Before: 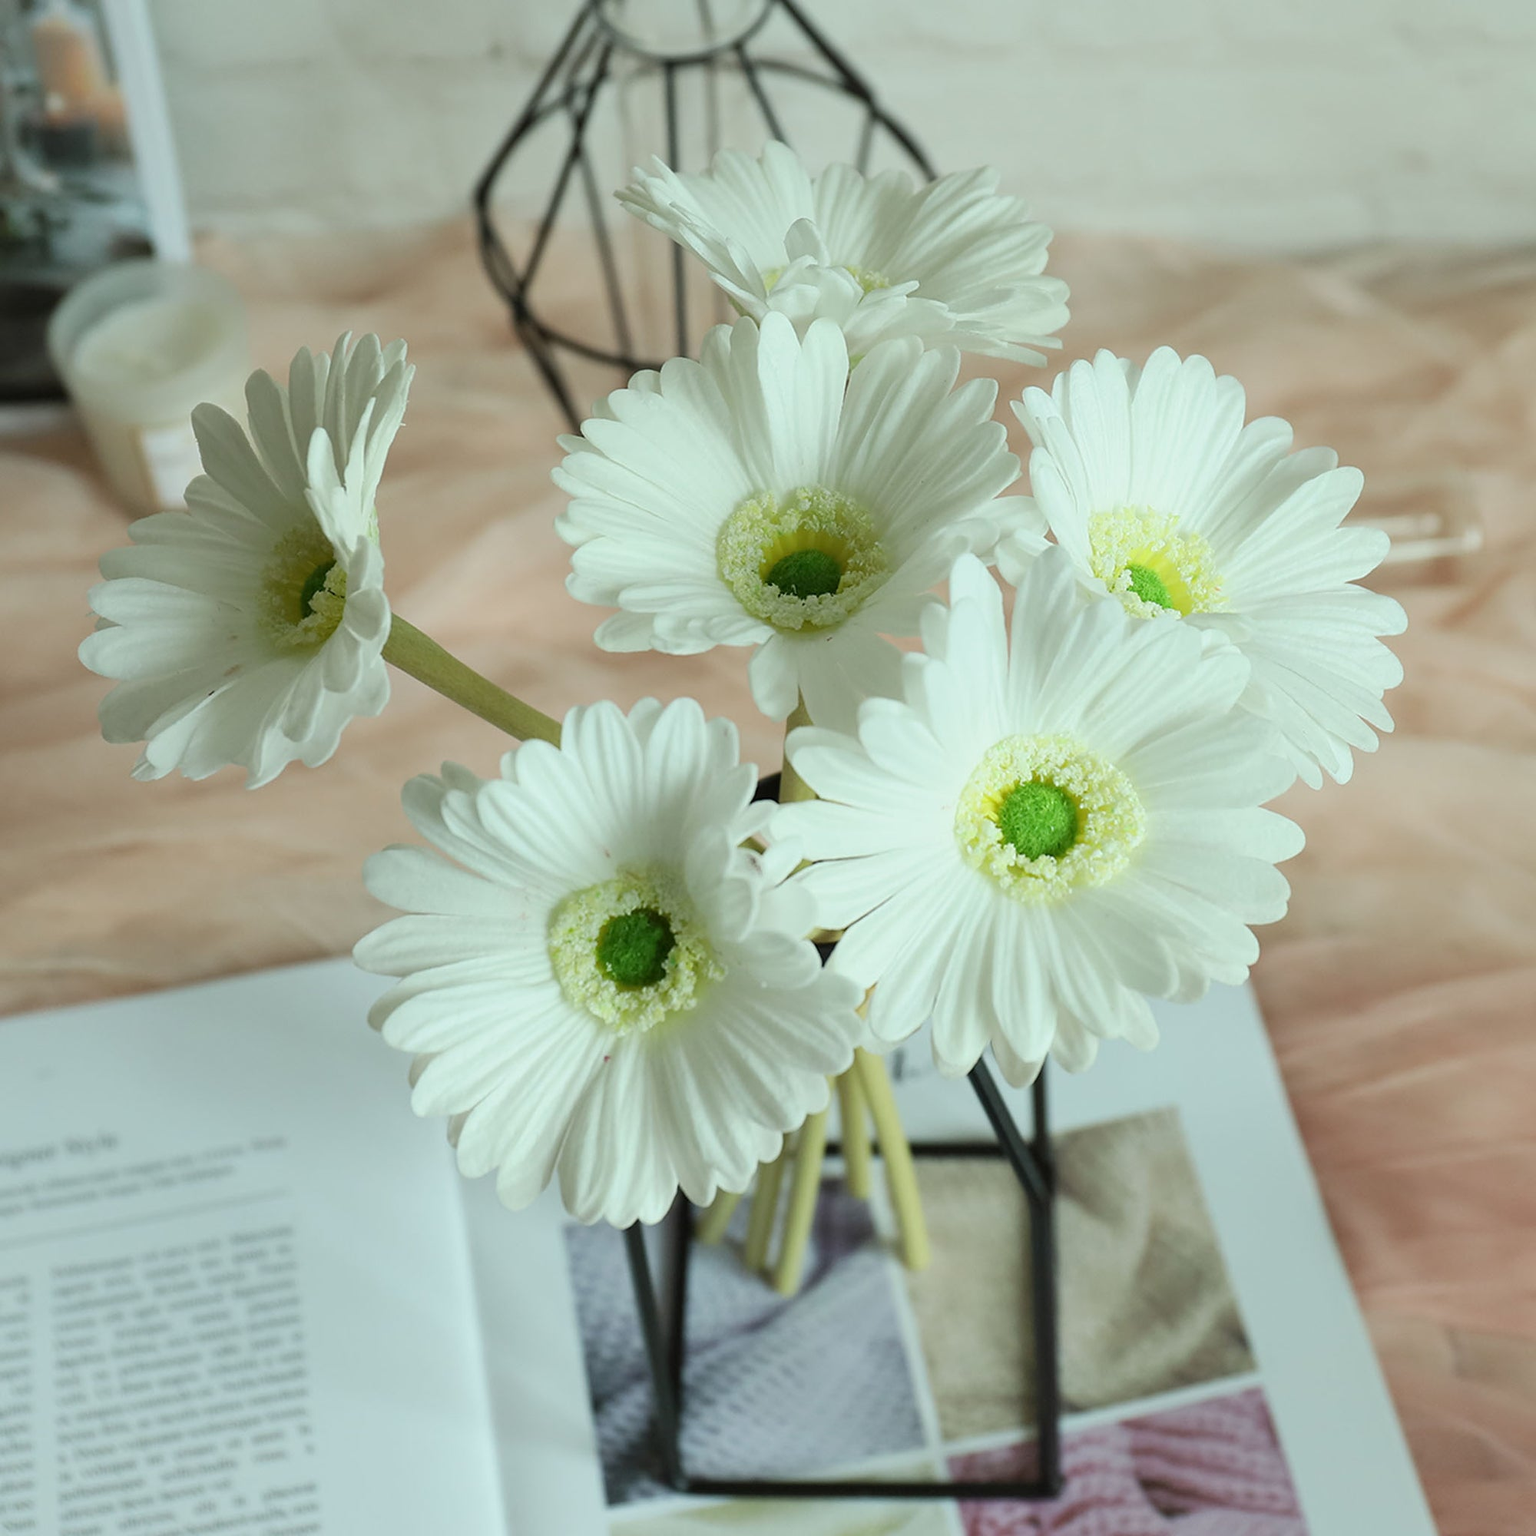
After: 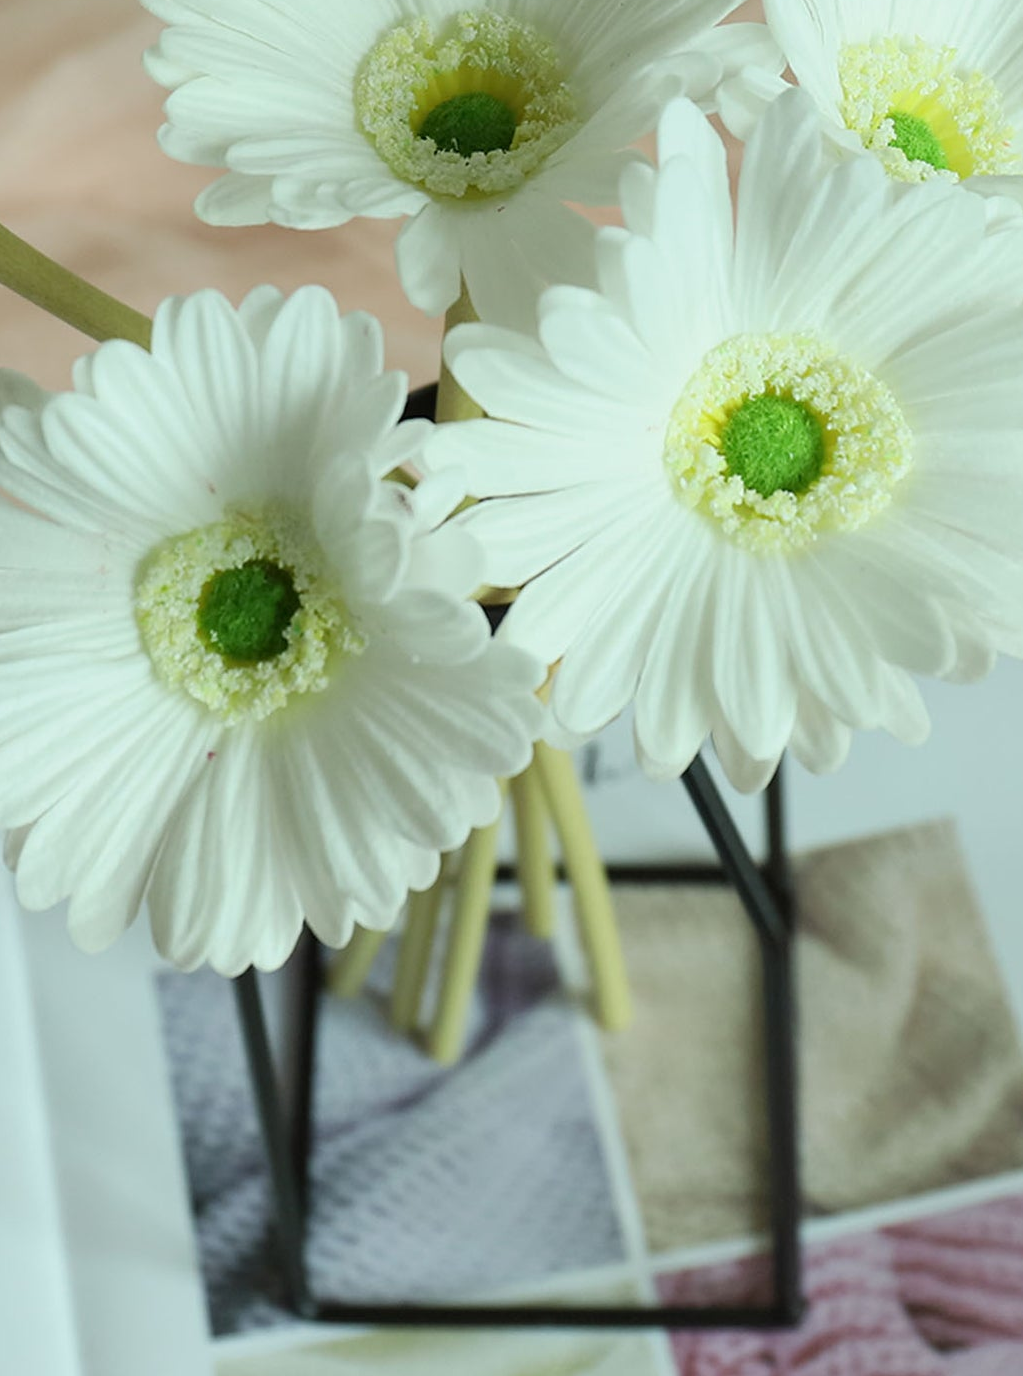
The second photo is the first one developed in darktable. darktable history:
crop and rotate: left 28.99%, top 31.182%, right 19.824%
